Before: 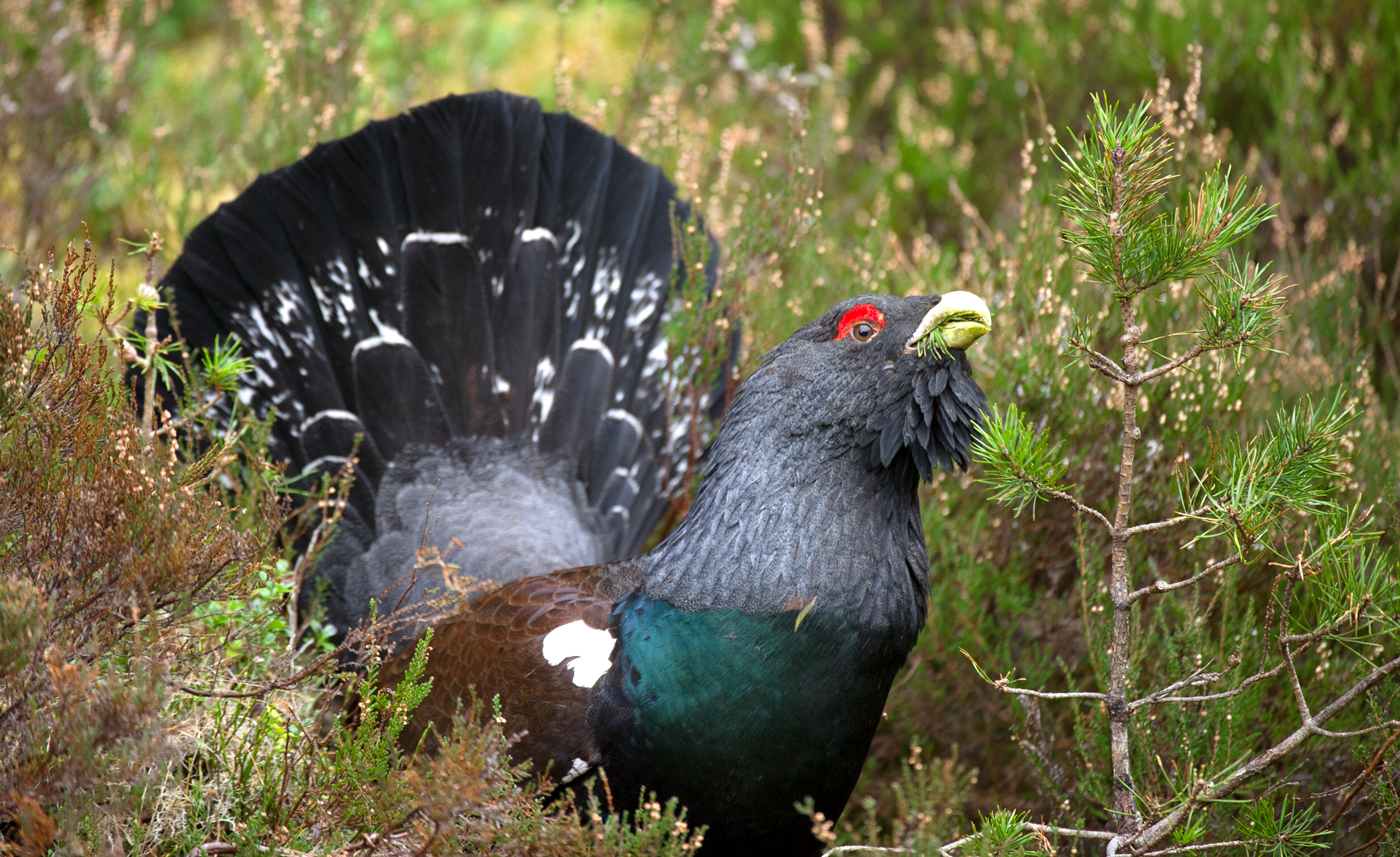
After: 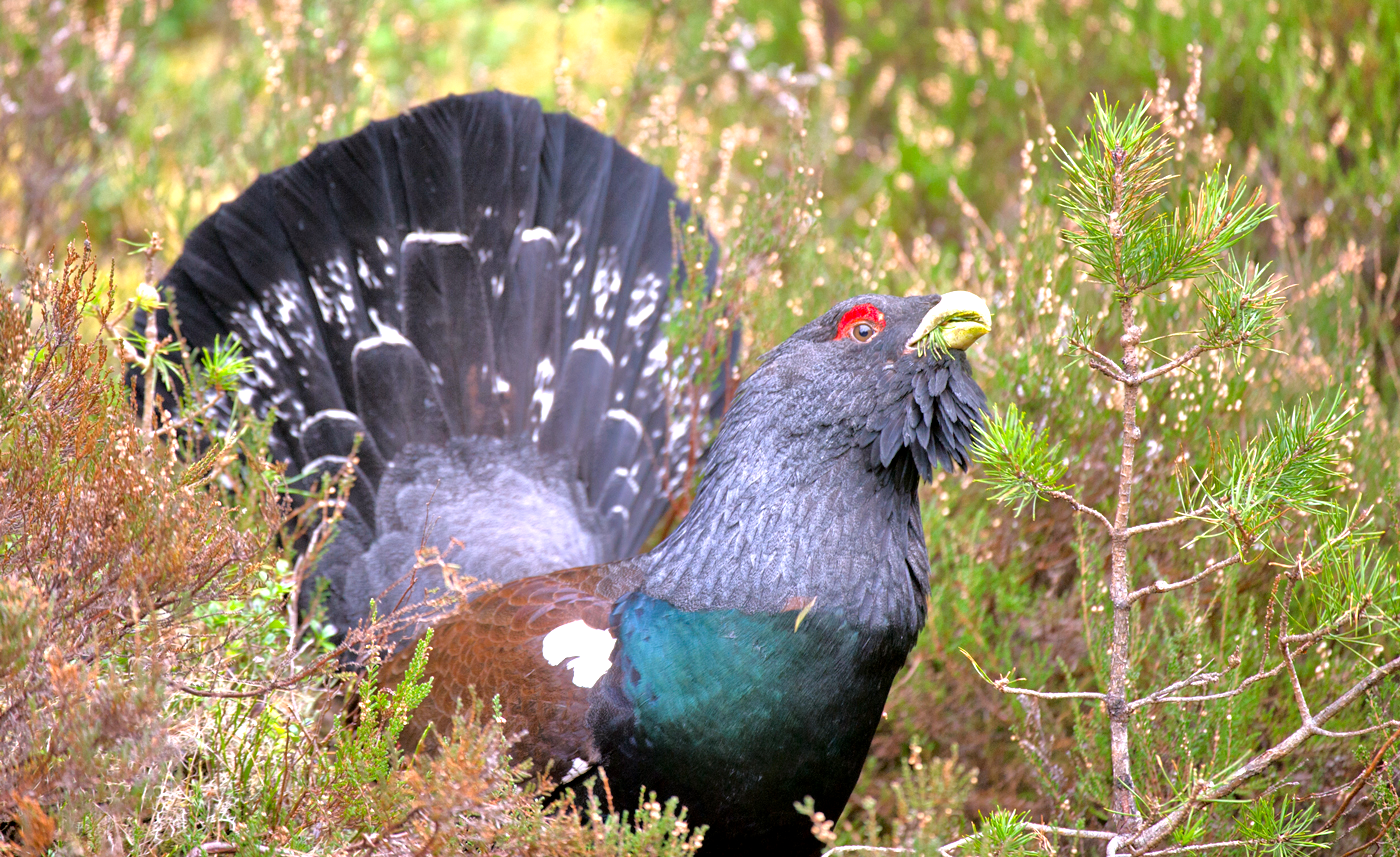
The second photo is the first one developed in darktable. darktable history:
tone equalizer: -7 EV 0.15 EV, -6 EV 0.6 EV, -5 EV 1.15 EV, -4 EV 1.33 EV, -3 EV 1.15 EV, -2 EV 0.6 EV, -1 EV 0.15 EV, mask exposure compensation -0.5 EV
exposure: black level correction 0.001, exposure 0.5 EV, compensate exposure bias true, compensate highlight preservation false
white balance: red 1.066, blue 1.119
